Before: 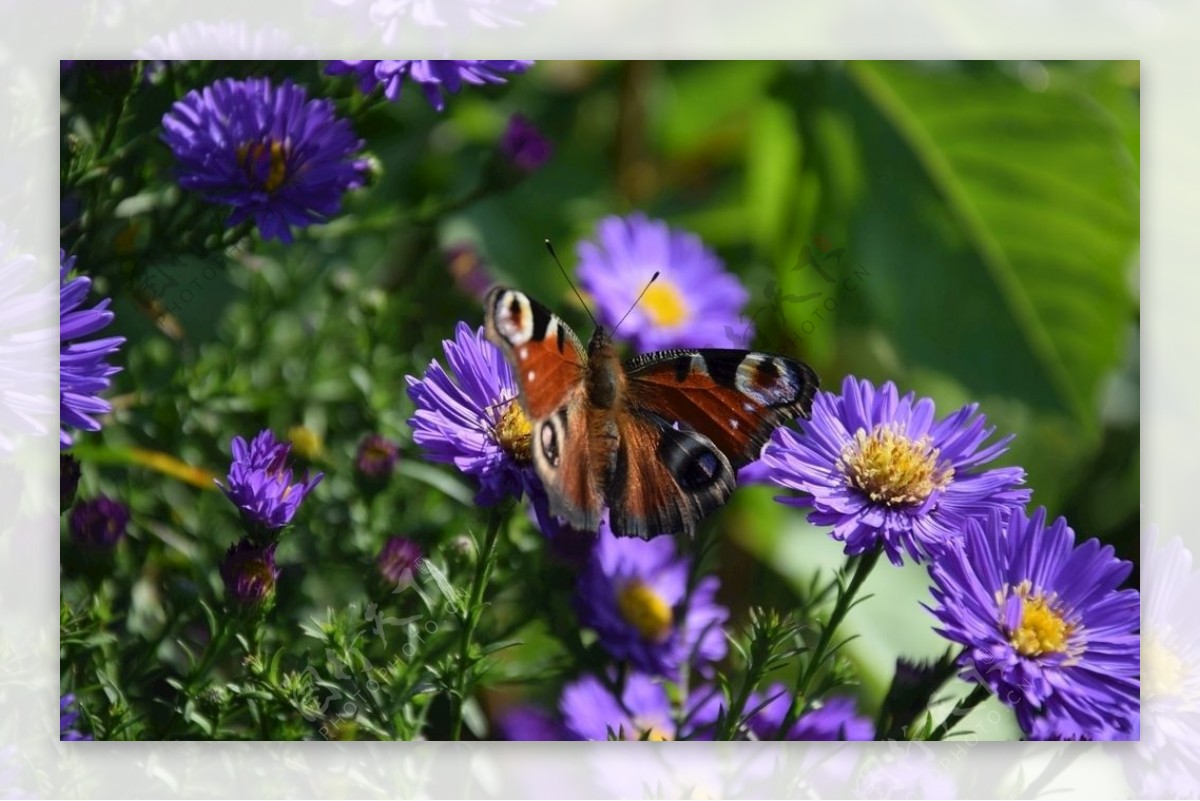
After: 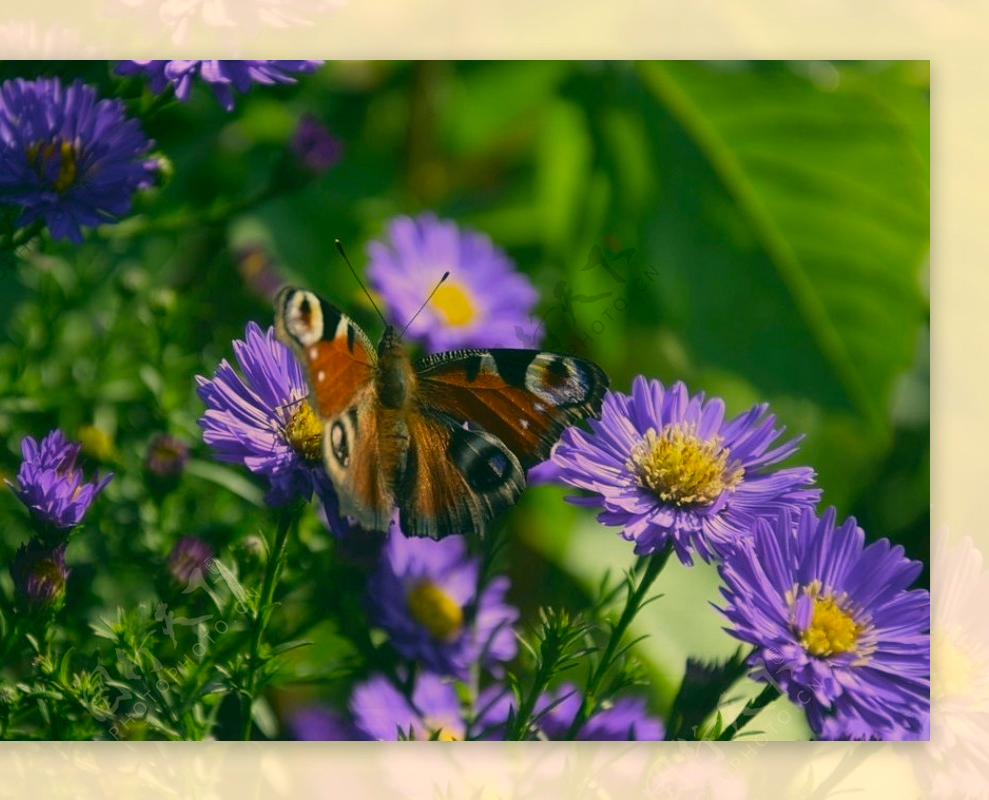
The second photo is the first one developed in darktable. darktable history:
contrast equalizer: y [[0.783, 0.666, 0.575, 0.77, 0.556, 0.501], [0.5 ×6], [0.5 ×6], [0, 0.02, 0.272, 0.399, 0.062, 0], [0 ×6]], mix -0.317
crop: left 17.514%, bottom 0.019%
color correction: highlights a* 4.98, highlights b* 23.95, shadows a* -15.72, shadows b* 3.78
